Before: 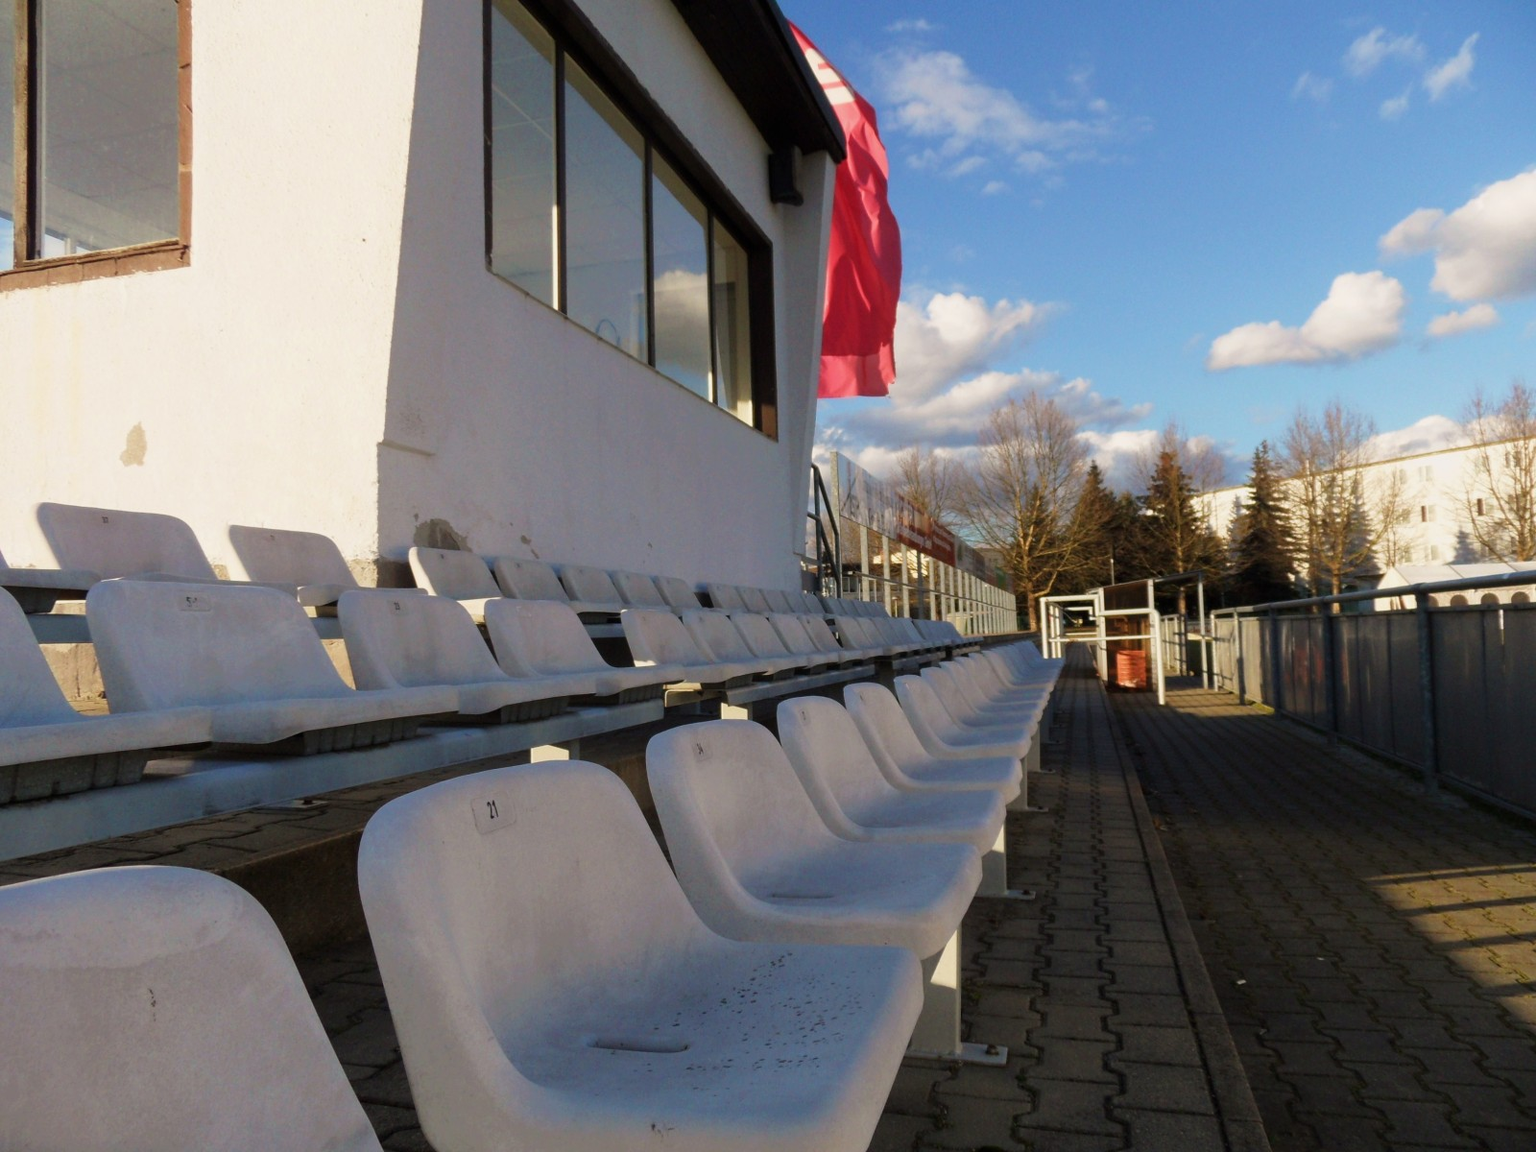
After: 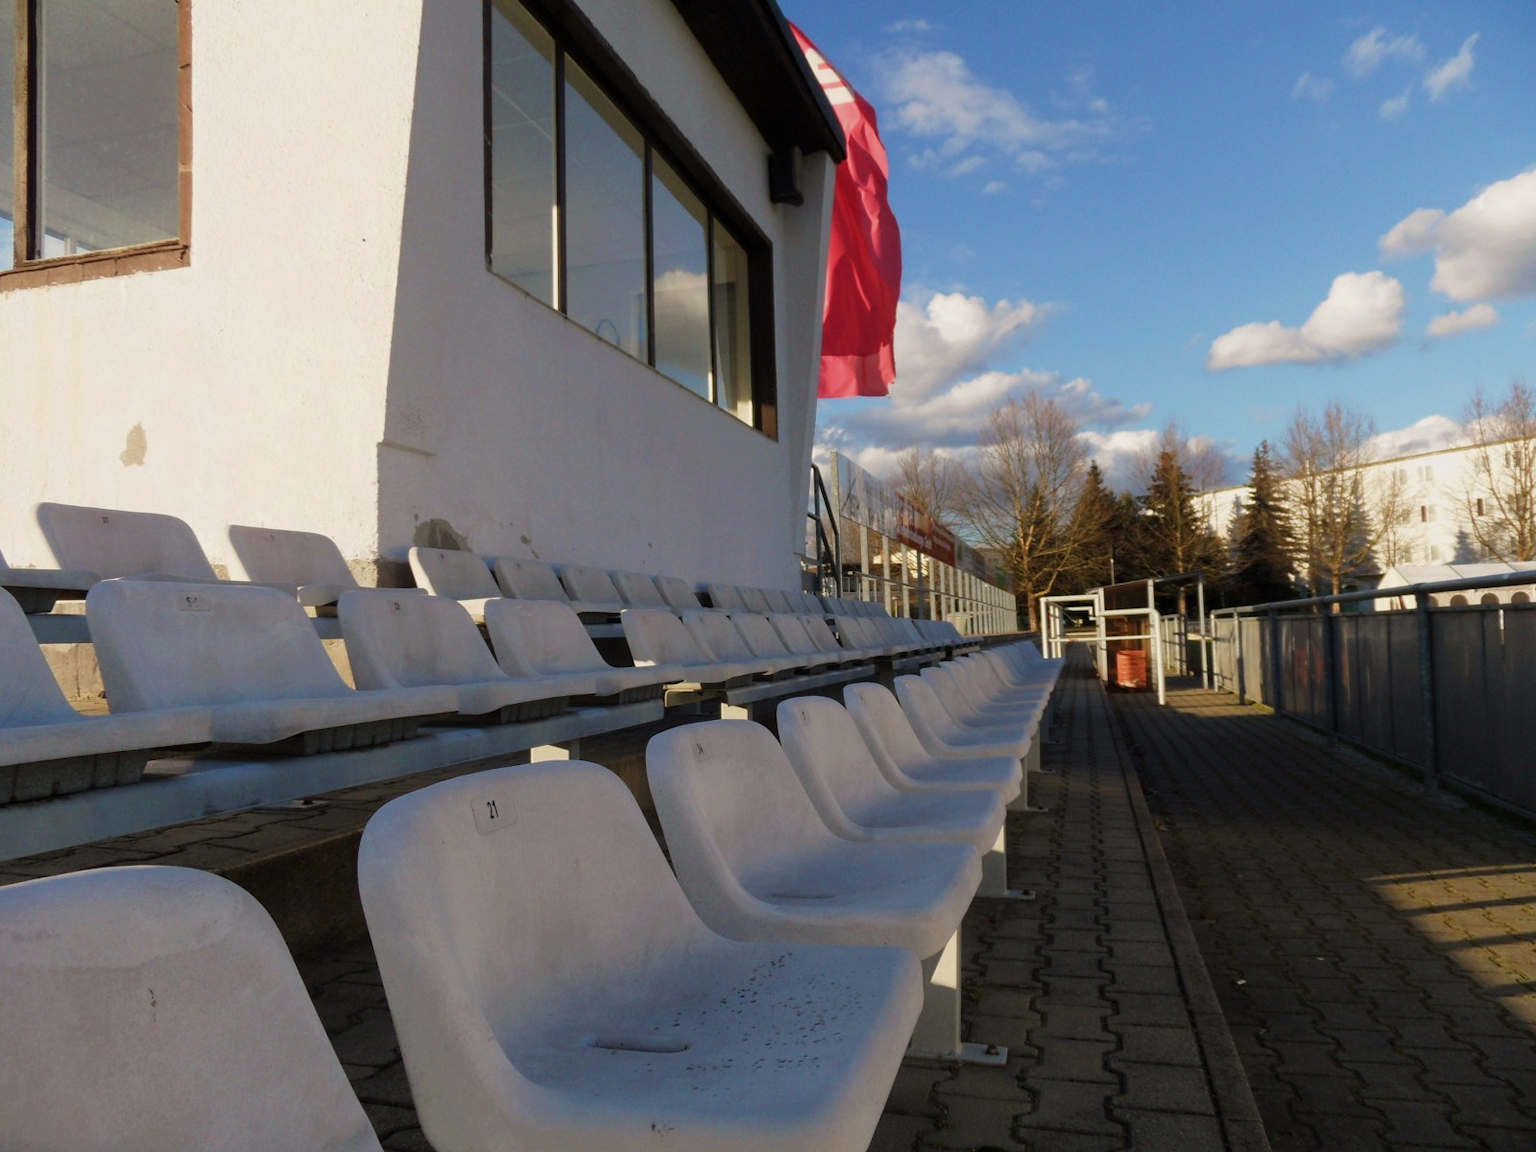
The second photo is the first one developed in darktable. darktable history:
base curve: curves: ch0 [(0, 0) (0.74, 0.67) (1, 1)]
